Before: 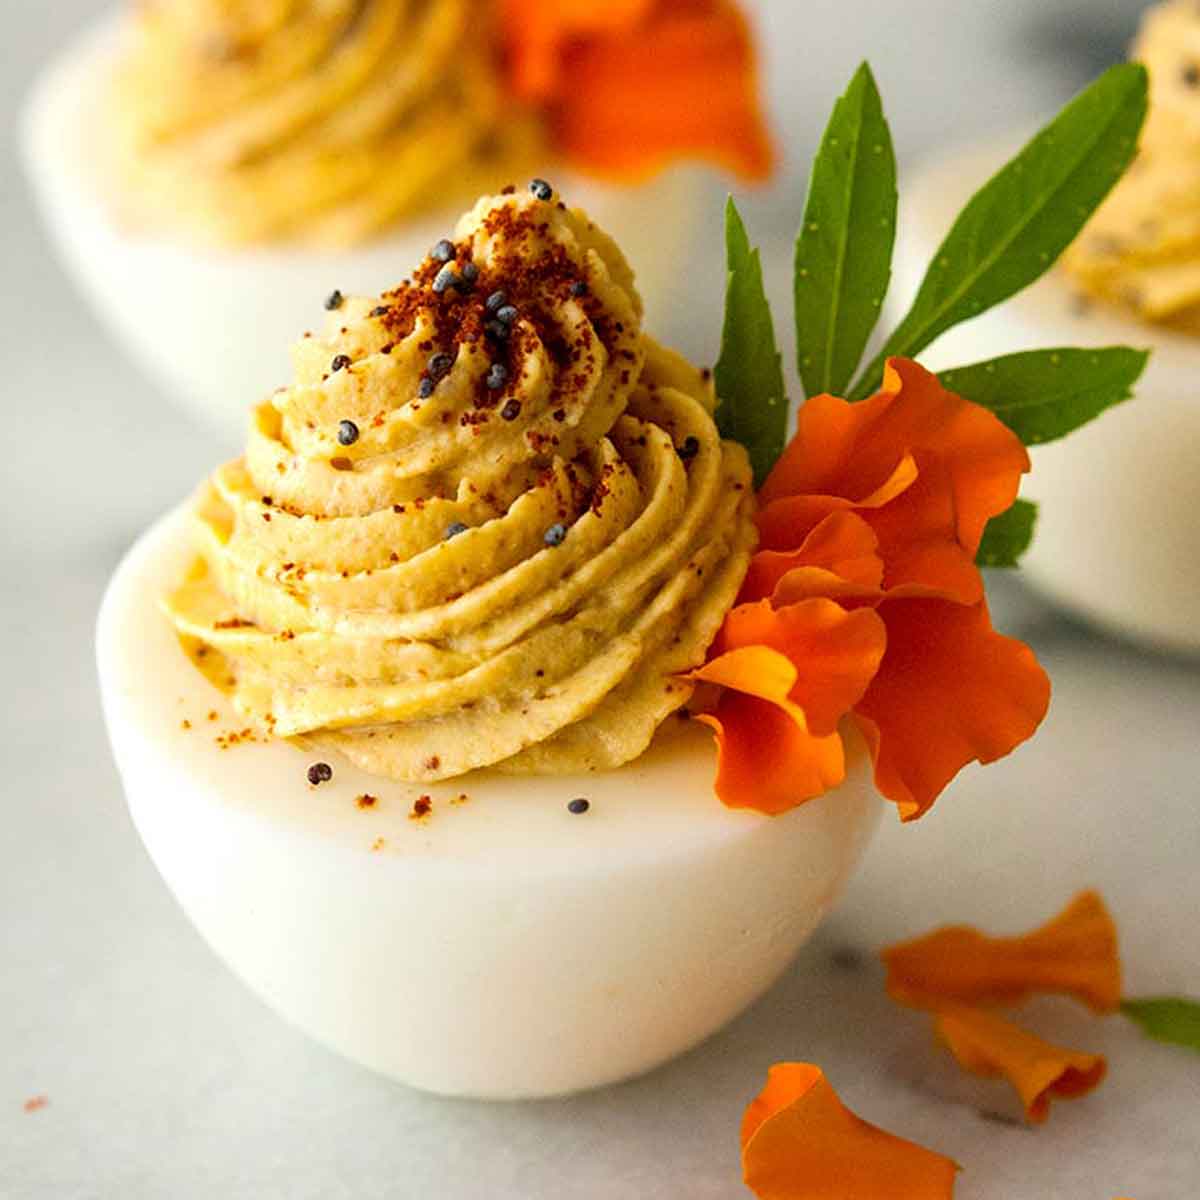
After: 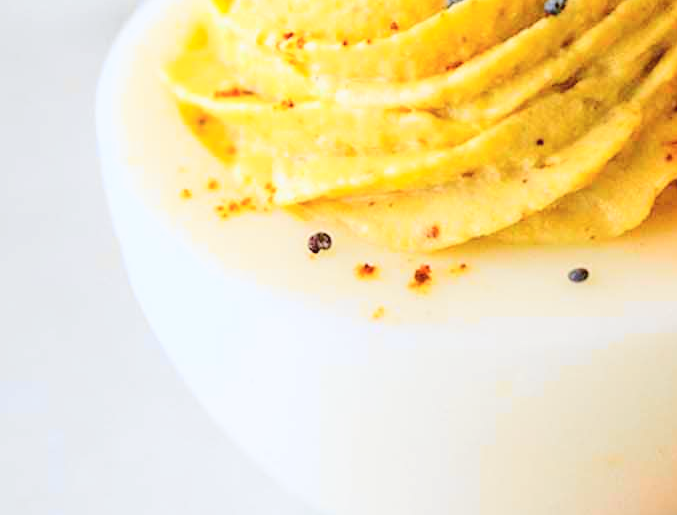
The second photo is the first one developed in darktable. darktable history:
color calibration: illuminant as shot in camera, x 0.358, y 0.373, temperature 4628.91 K
crop: top 44.325%, right 43.582%, bottom 12.731%
contrast brightness saturation: contrast 0.137, brightness 0.229
tone curve: curves: ch0 [(0, 0.01) (0.097, 0.07) (0.204, 0.173) (0.447, 0.517) (0.539, 0.624) (0.733, 0.791) (0.879, 0.898) (1, 0.98)]; ch1 [(0, 0) (0.393, 0.415) (0.447, 0.448) (0.485, 0.494) (0.523, 0.509) (0.545, 0.544) (0.574, 0.578) (0.648, 0.674) (1, 1)]; ch2 [(0, 0) (0.369, 0.388) (0.449, 0.431) (0.499, 0.5) (0.521, 0.517) (0.53, 0.54) (0.564, 0.569) (0.674, 0.735) (1, 1)], color space Lab, independent channels, preserve colors none
